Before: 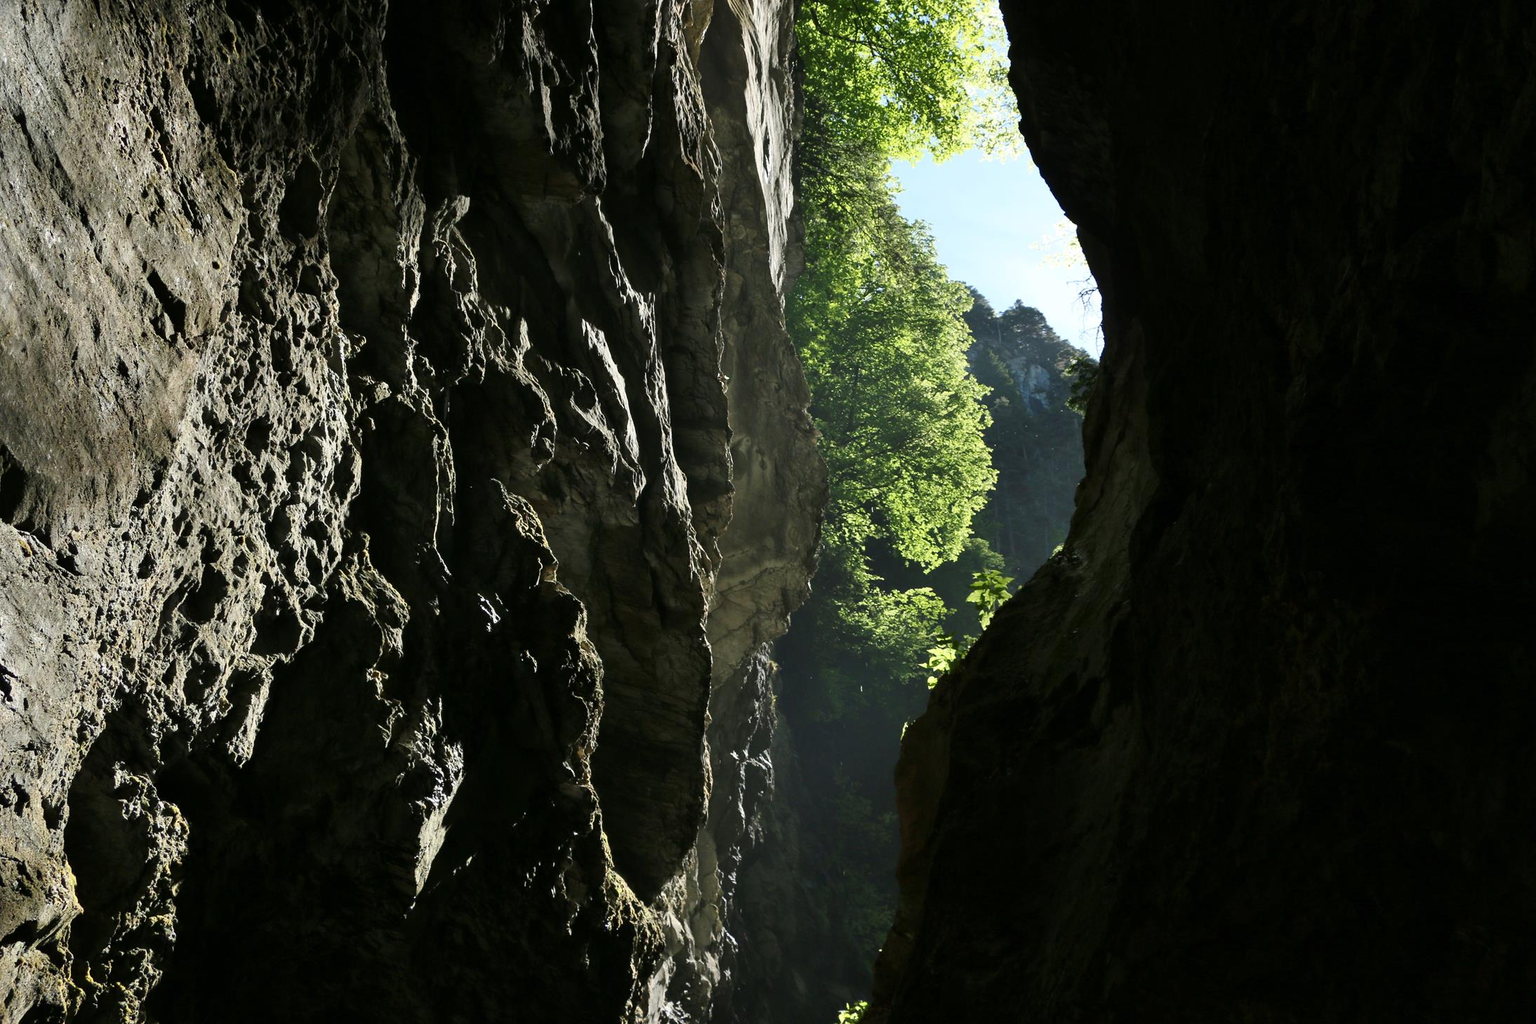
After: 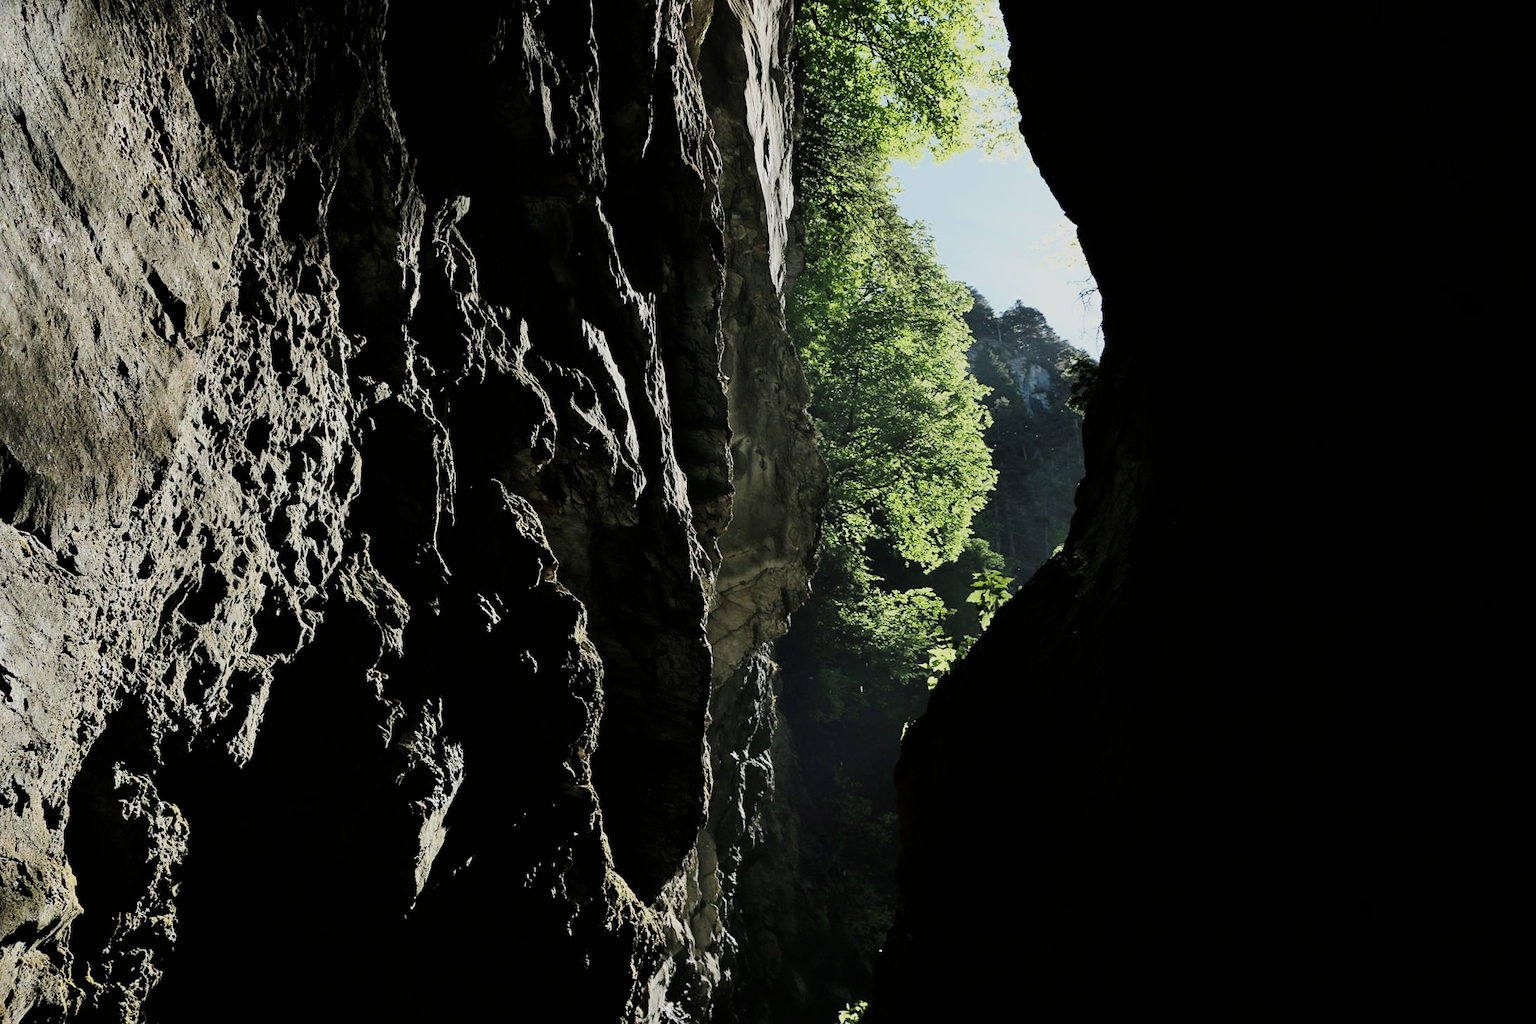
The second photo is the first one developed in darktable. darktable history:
sharpen: amount 0.2
tone equalizer: -8 EV -0.417 EV, -7 EV -0.389 EV, -6 EV -0.333 EV, -5 EV -0.222 EV, -3 EV 0.222 EV, -2 EV 0.333 EV, -1 EV 0.389 EV, +0 EV 0.417 EV, edges refinement/feathering 500, mask exposure compensation -1.57 EV, preserve details no
filmic rgb: black relative exposure -7.32 EV, white relative exposure 5.09 EV, hardness 3.2
